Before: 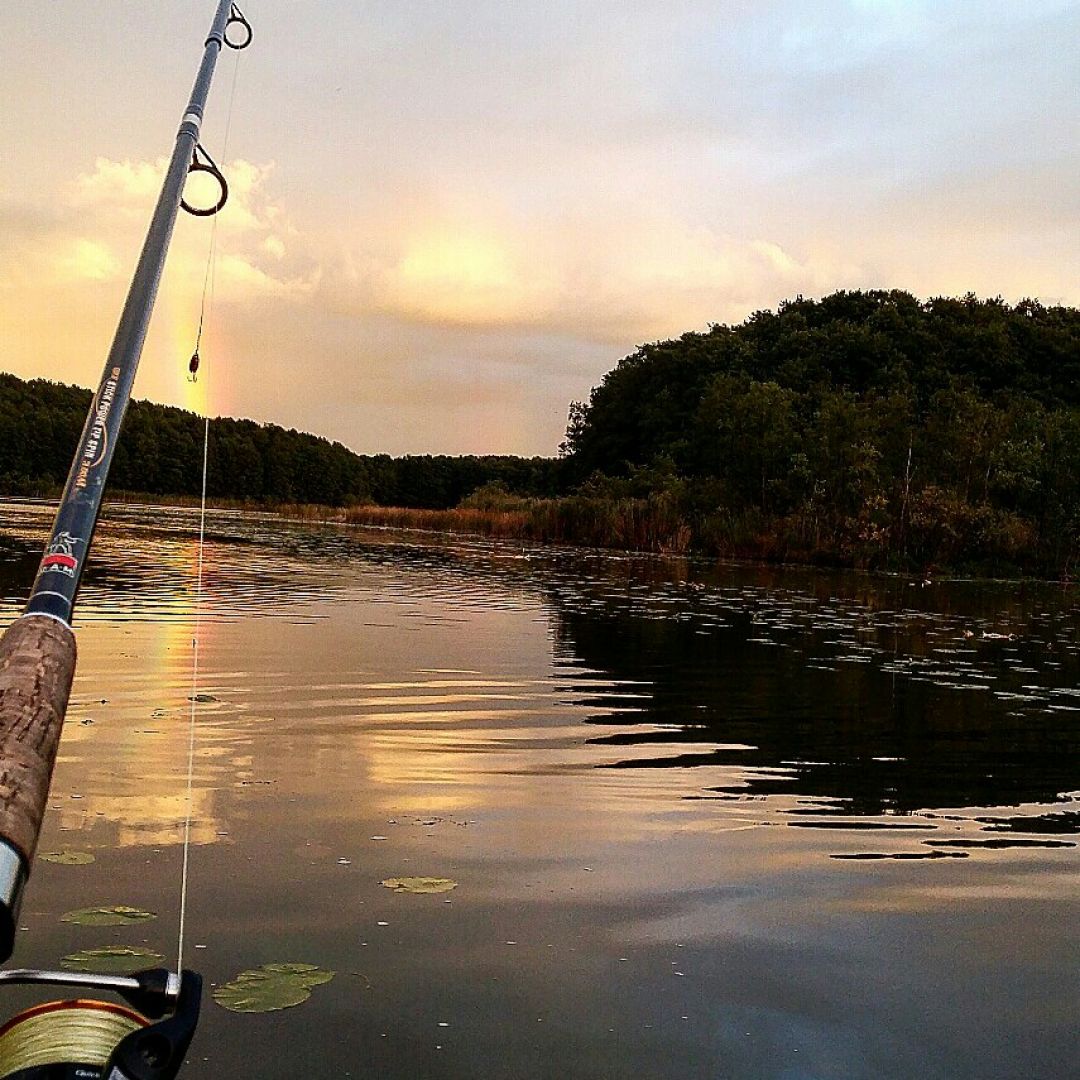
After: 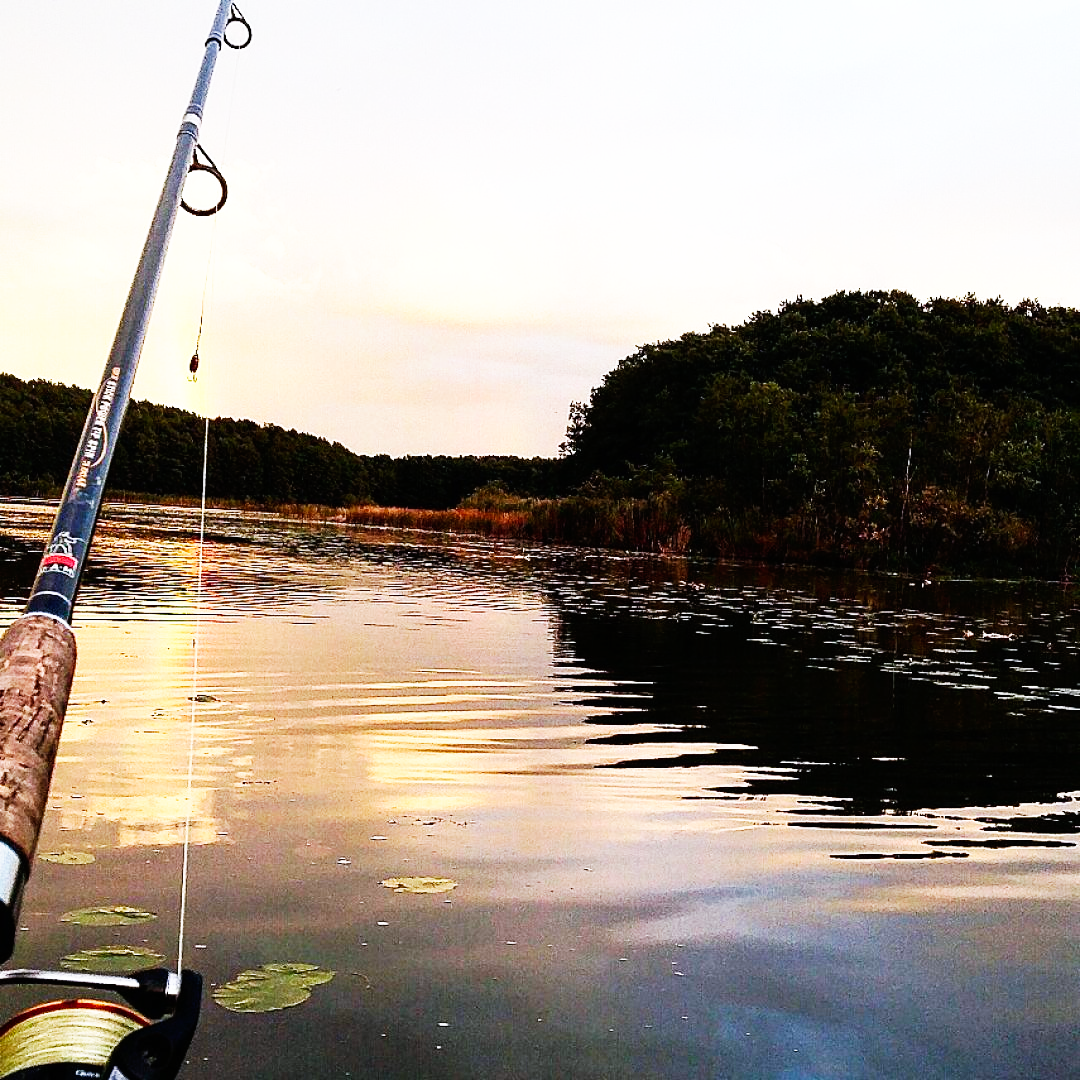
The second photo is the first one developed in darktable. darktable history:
base curve: curves: ch0 [(0, 0) (0.007, 0.004) (0.027, 0.03) (0.046, 0.07) (0.207, 0.54) (0.442, 0.872) (0.673, 0.972) (1, 1)], preserve colors none
color calibration: illuminant as shot in camera, x 0.358, y 0.373, temperature 4628.91 K
